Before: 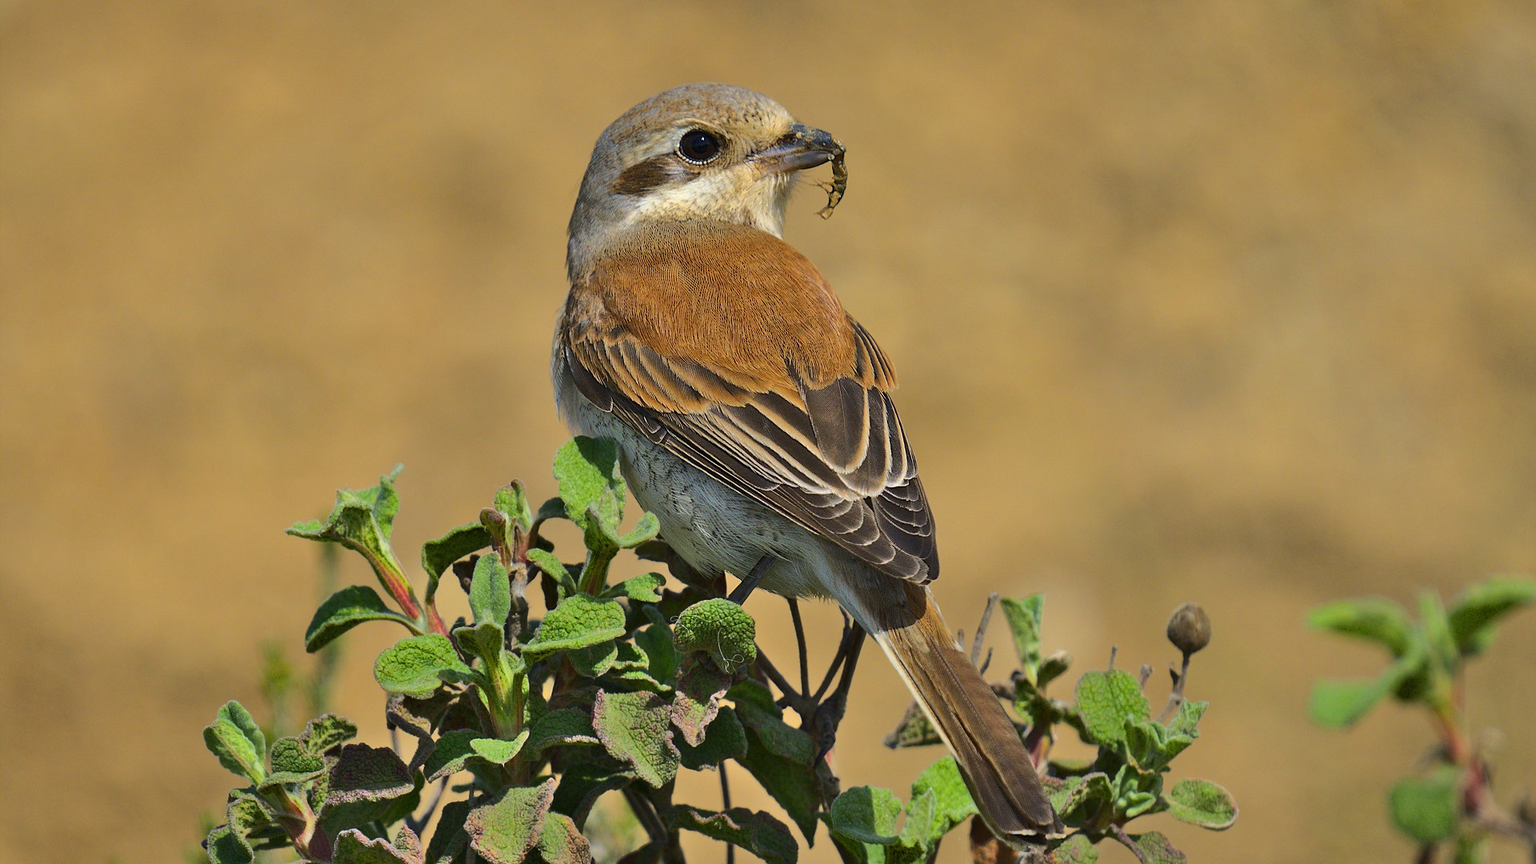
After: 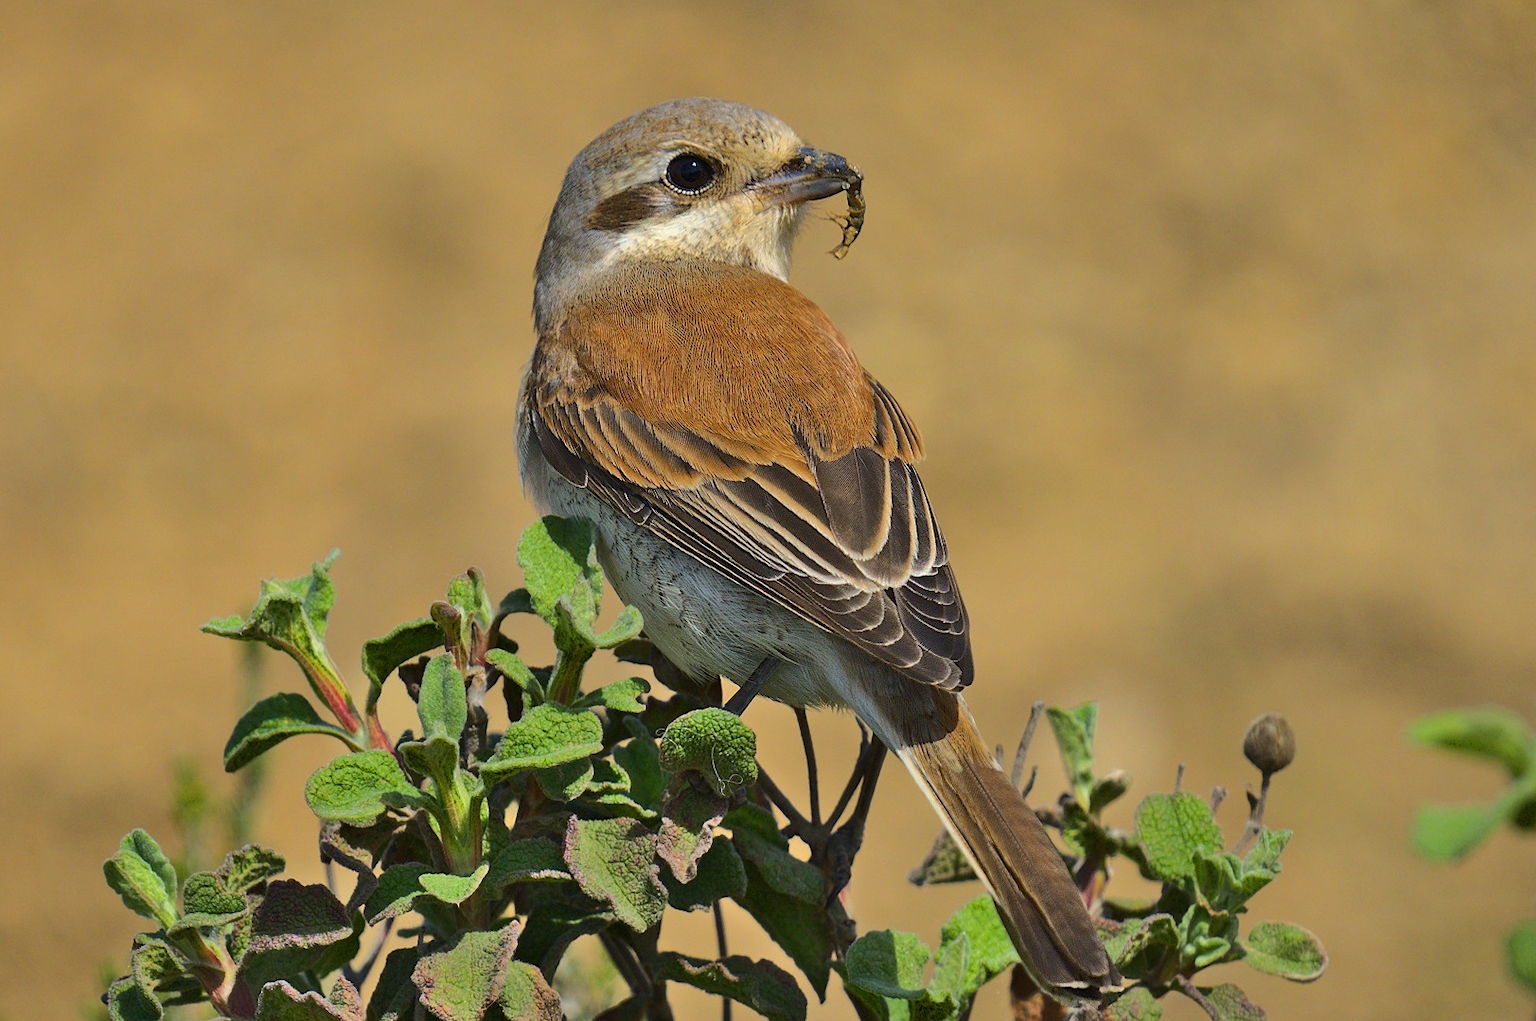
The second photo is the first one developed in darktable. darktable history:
crop: left 7.569%, right 7.865%
